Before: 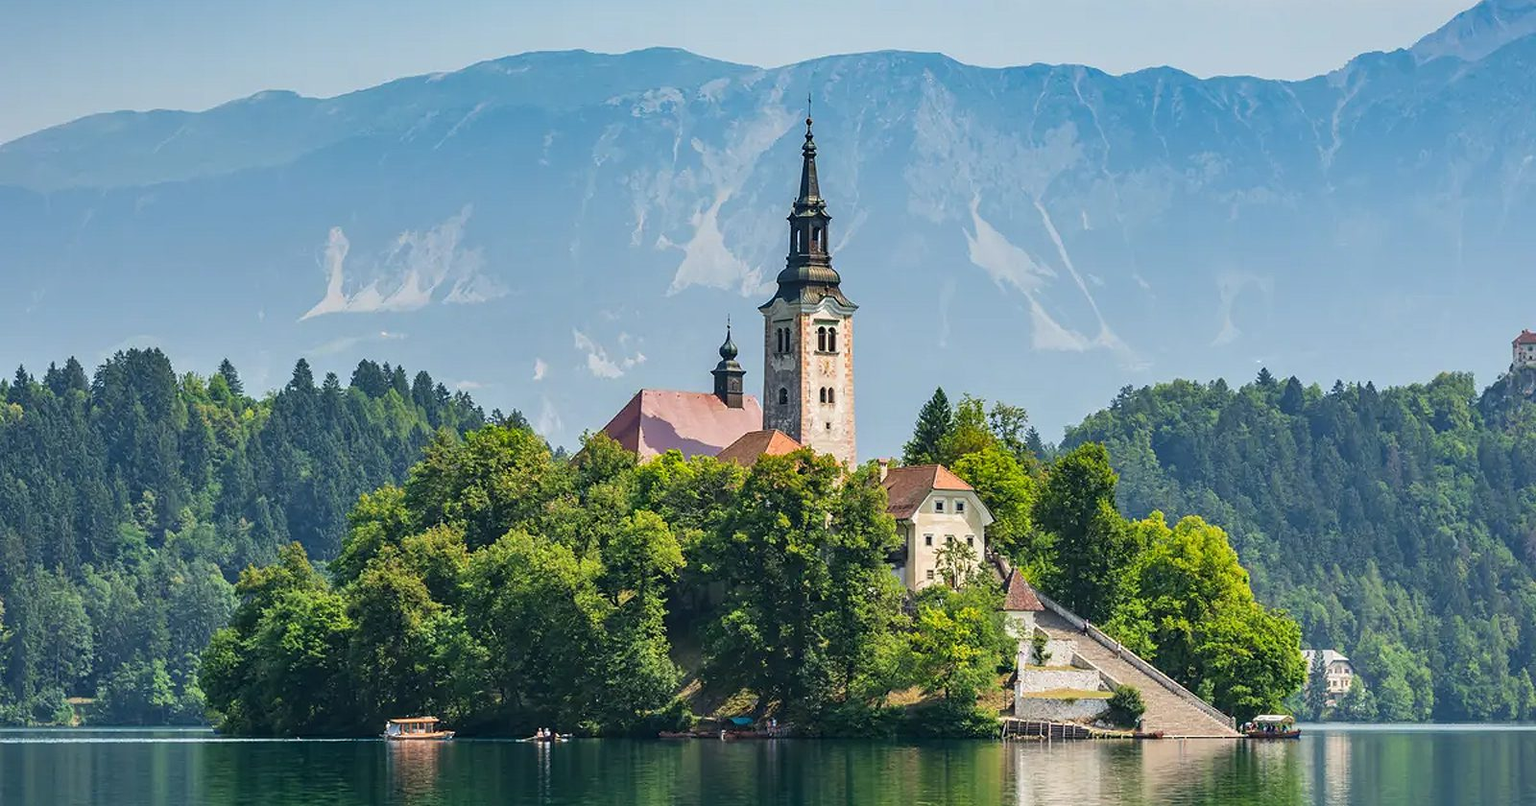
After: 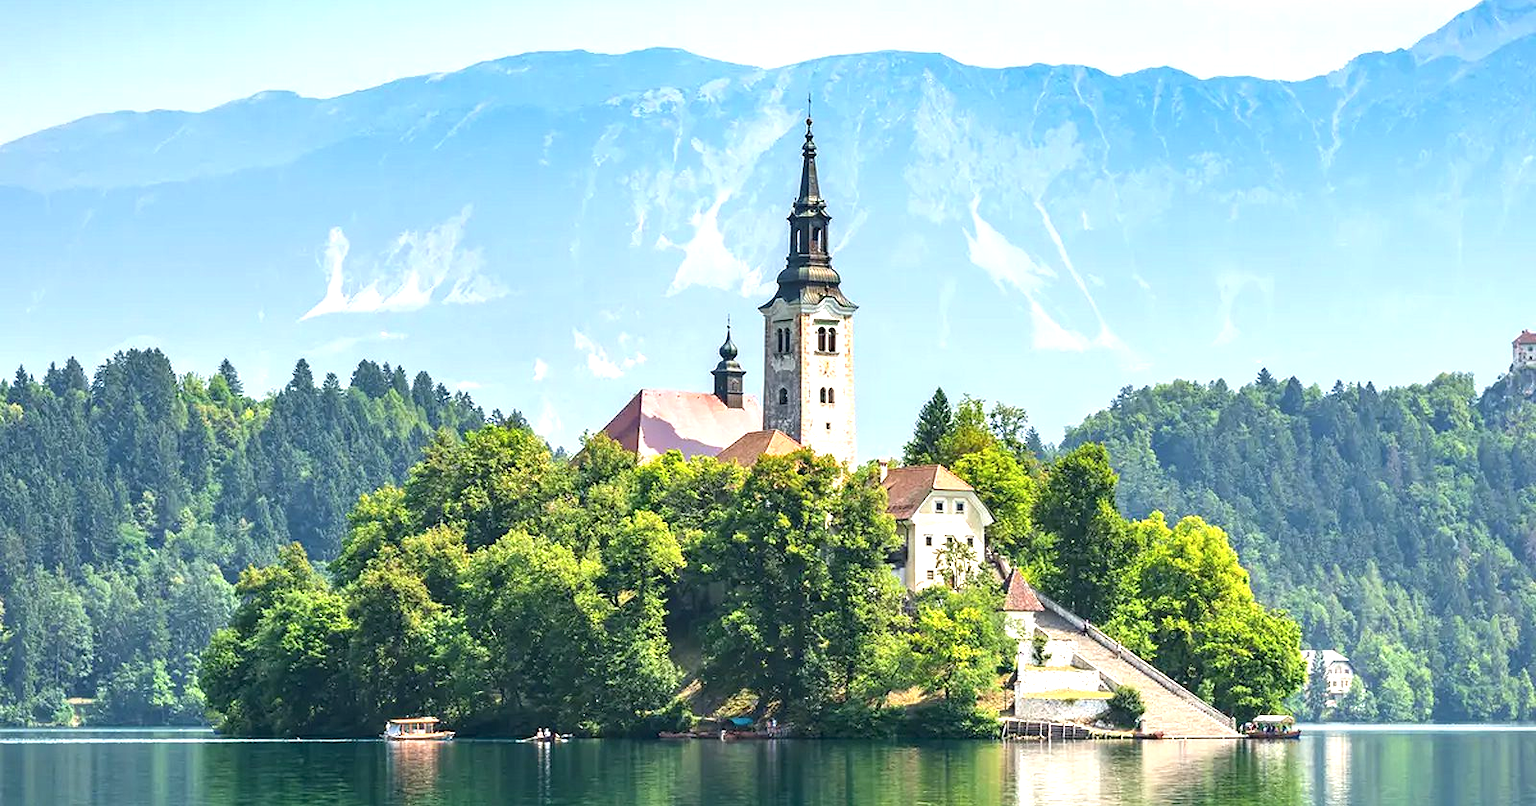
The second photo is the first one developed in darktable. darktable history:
contrast brightness saturation: contrast 0.009, saturation -0.046
exposure: black level correction 0.001, exposure 1.046 EV, compensate exposure bias true, compensate highlight preservation false
